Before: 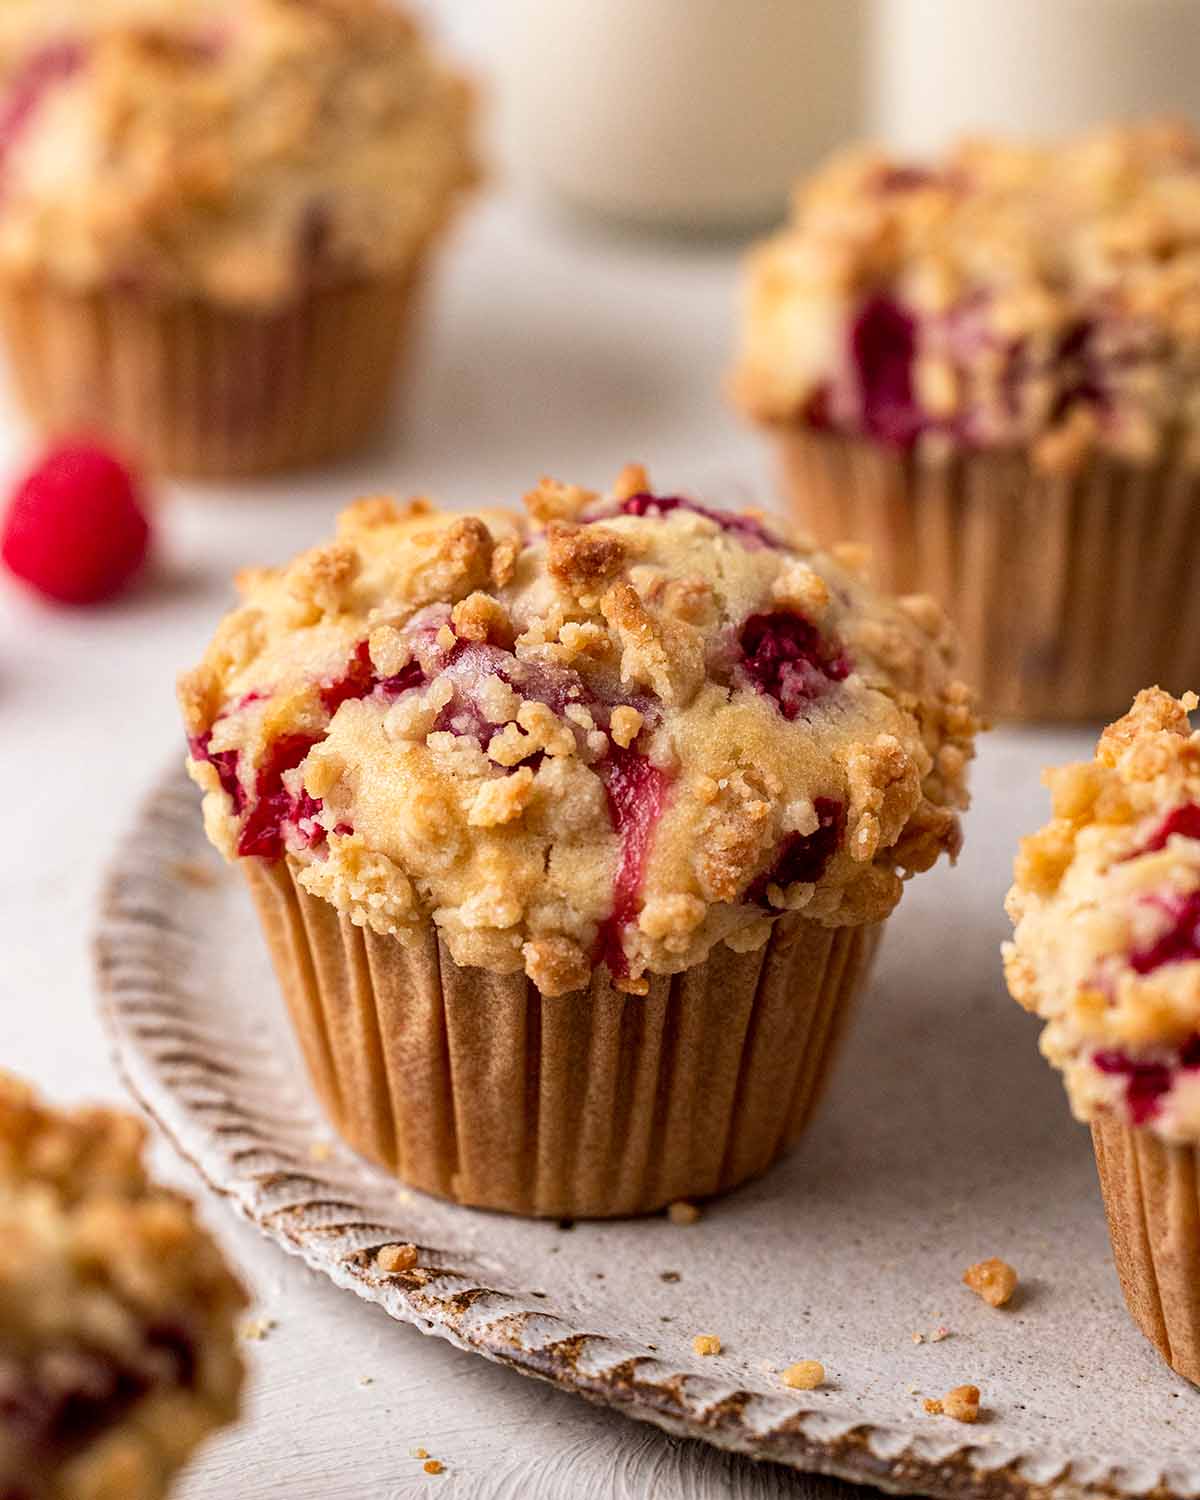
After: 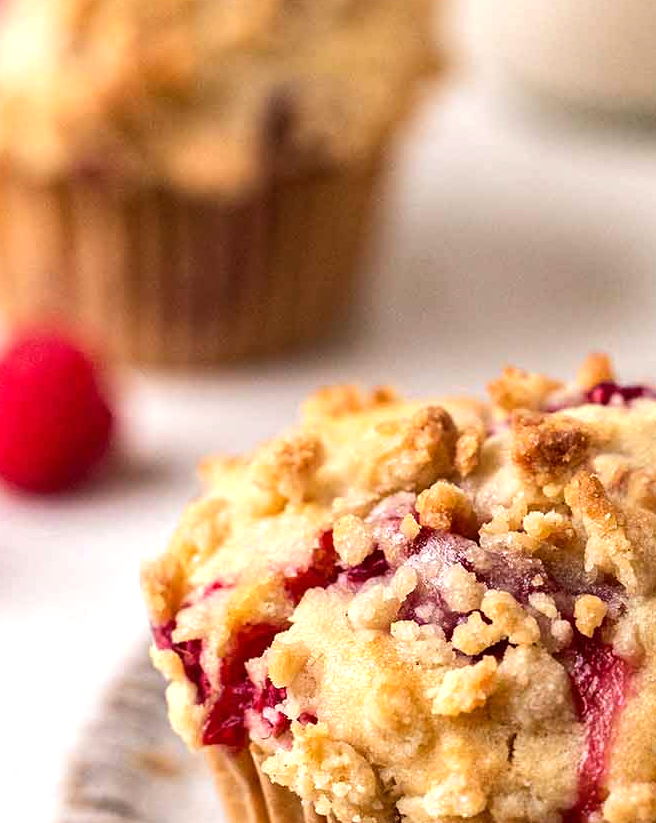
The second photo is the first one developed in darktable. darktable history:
crop and rotate: left 3.047%, top 7.509%, right 42.236%, bottom 37.598%
tone equalizer: -8 EV -0.417 EV, -7 EV -0.389 EV, -6 EV -0.333 EV, -5 EV -0.222 EV, -3 EV 0.222 EV, -2 EV 0.333 EV, -1 EV 0.389 EV, +0 EV 0.417 EV, edges refinement/feathering 500, mask exposure compensation -1.57 EV, preserve details no
